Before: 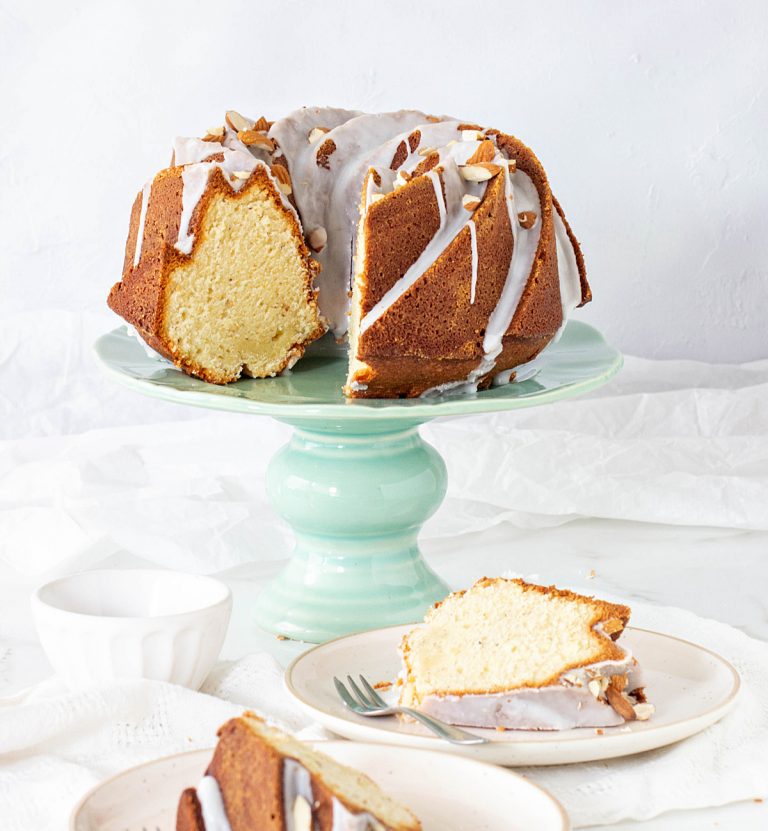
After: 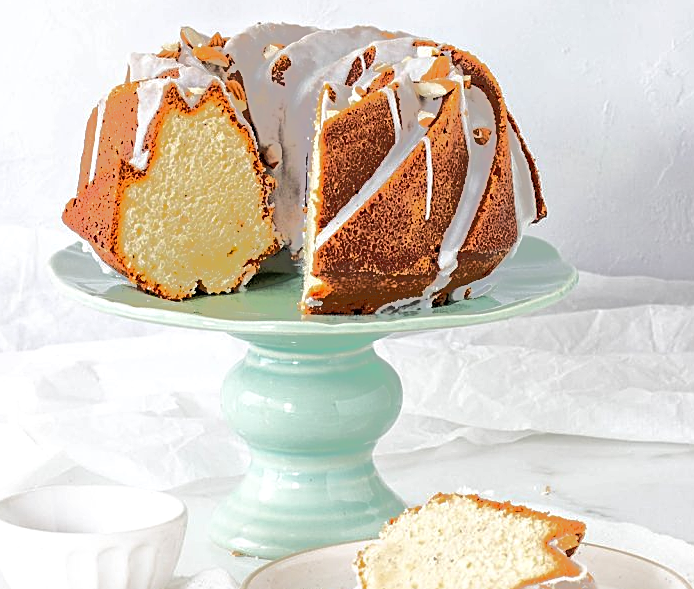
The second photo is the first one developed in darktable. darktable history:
tone equalizer: -7 EV -0.653 EV, -6 EV 1.03 EV, -5 EV -0.487 EV, -4 EV 0.416 EV, -3 EV 0.436 EV, -2 EV 0.171 EV, -1 EV -0.166 EV, +0 EV -0.385 EV, edges refinement/feathering 500, mask exposure compensation -1.57 EV, preserve details no
crop: left 5.987%, top 10.14%, right 3.52%, bottom 18.968%
sharpen: on, module defaults
